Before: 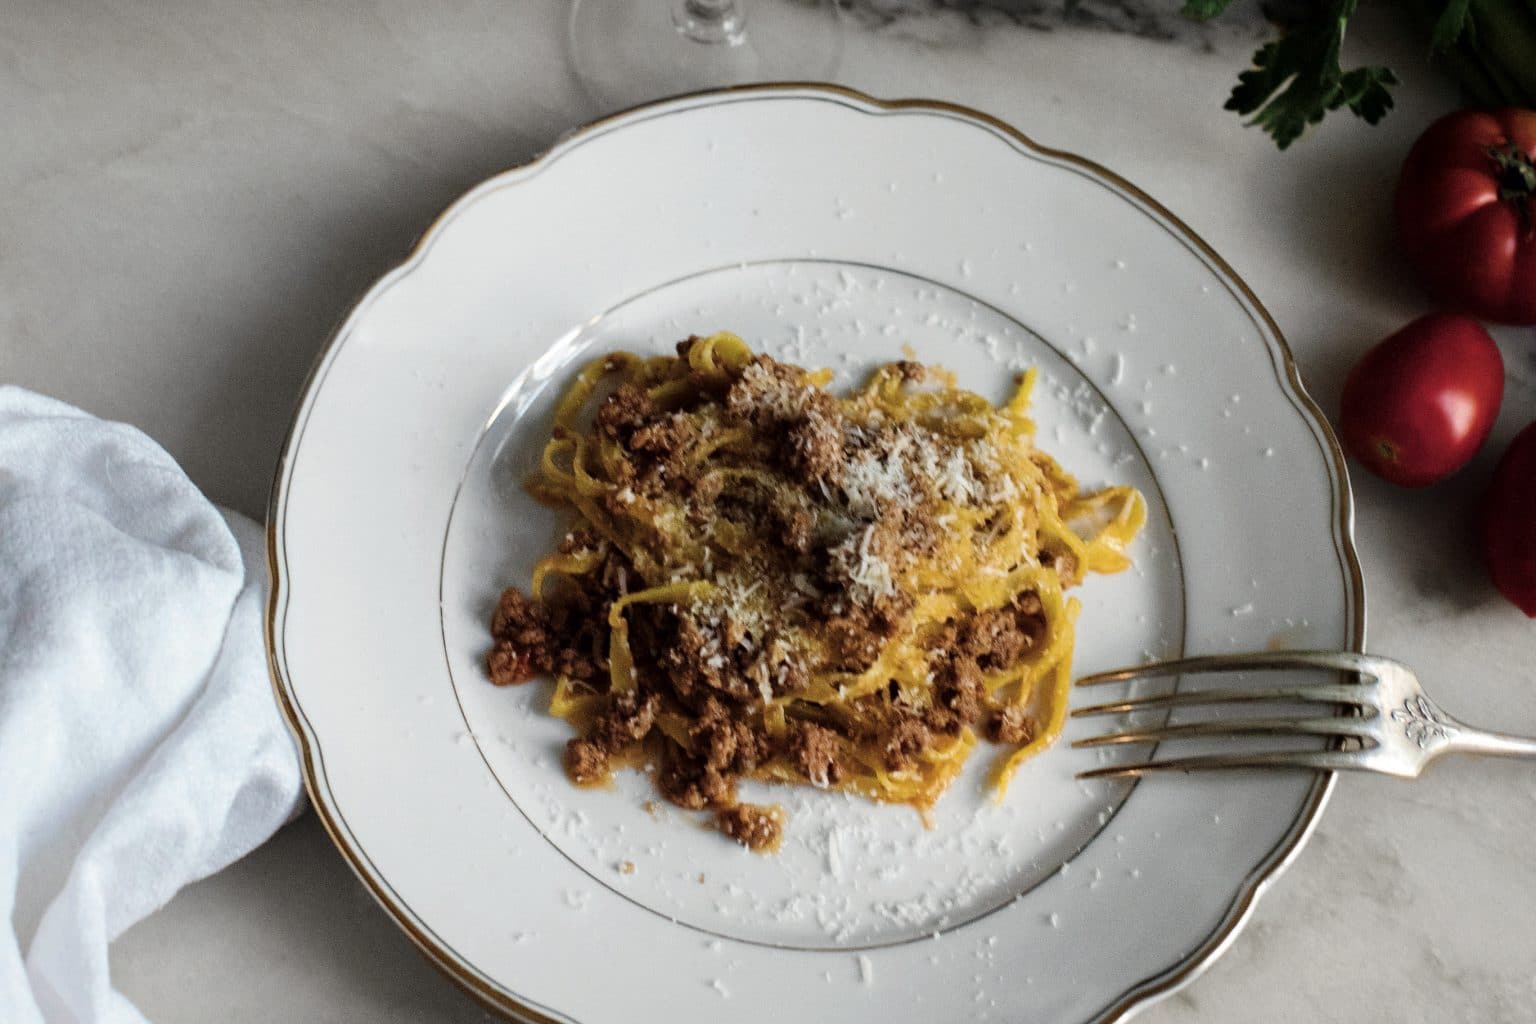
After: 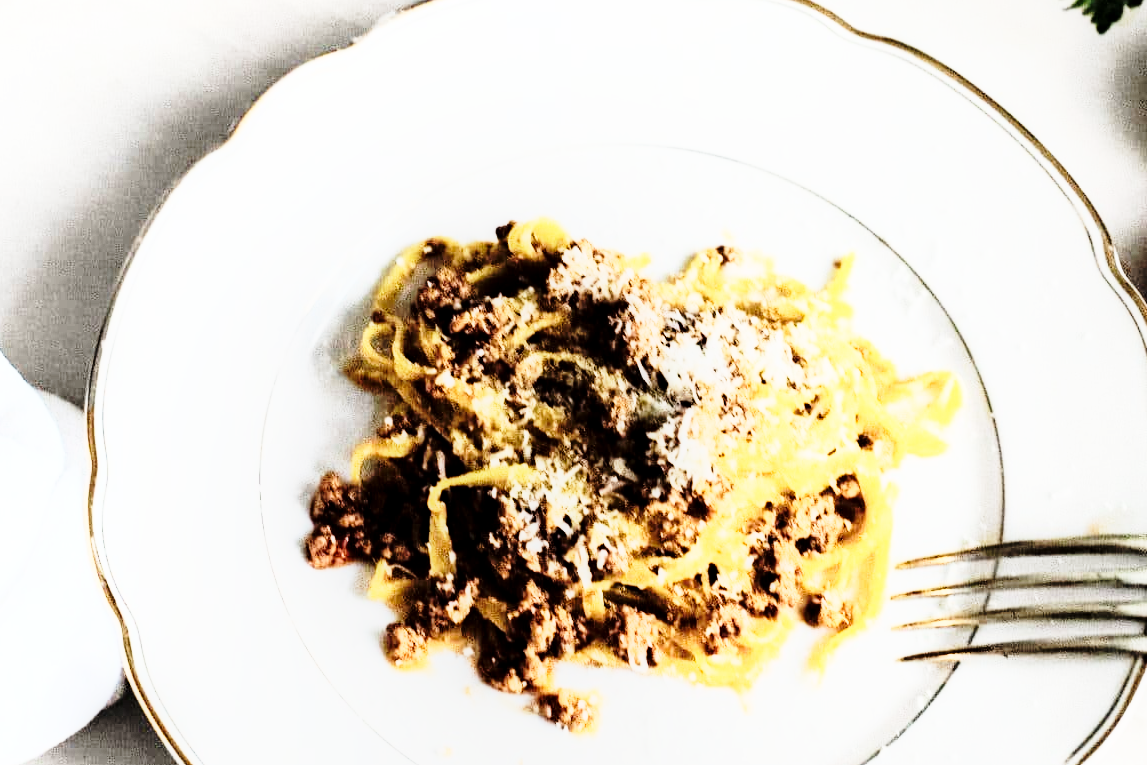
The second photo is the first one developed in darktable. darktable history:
base curve: curves: ch0 [(0, 0) (0.028, 0.03) (0.121, 0.232) (0.46, 0.748) (0.859, 0.968) (1, 1)], preserve colors none
rgb curve: curves: ch0 [(0, 0) (0.21, 0.15) (0.24, 0.21) (0.5, 0.75) (0.75, 0.96) (0.89, 0.99) (1, 1)]; ch1 [(0, 0.02) (0.21, 0.13) (0.25, 0.2) (0.5, 0.67) (0.75, 0.9) (0.89, 0.97) (1, 1)]; ch2 [(0, 0.02) (0.21, 0.13) (0.25, 0.2) (0.5, 0.67) (0.75, 0.9) (0.89, 0.97) (1, 1)], compensate middle gray true
local contrast: highlights 61%, shadows 106%, detail 107%, midtone range 0.529
crop and rotate: left 11.831%, top 11.346%, right 13.429%, bottom 13.899%
exposure: exposure 0.648 EV, compensate highlight preservation false
